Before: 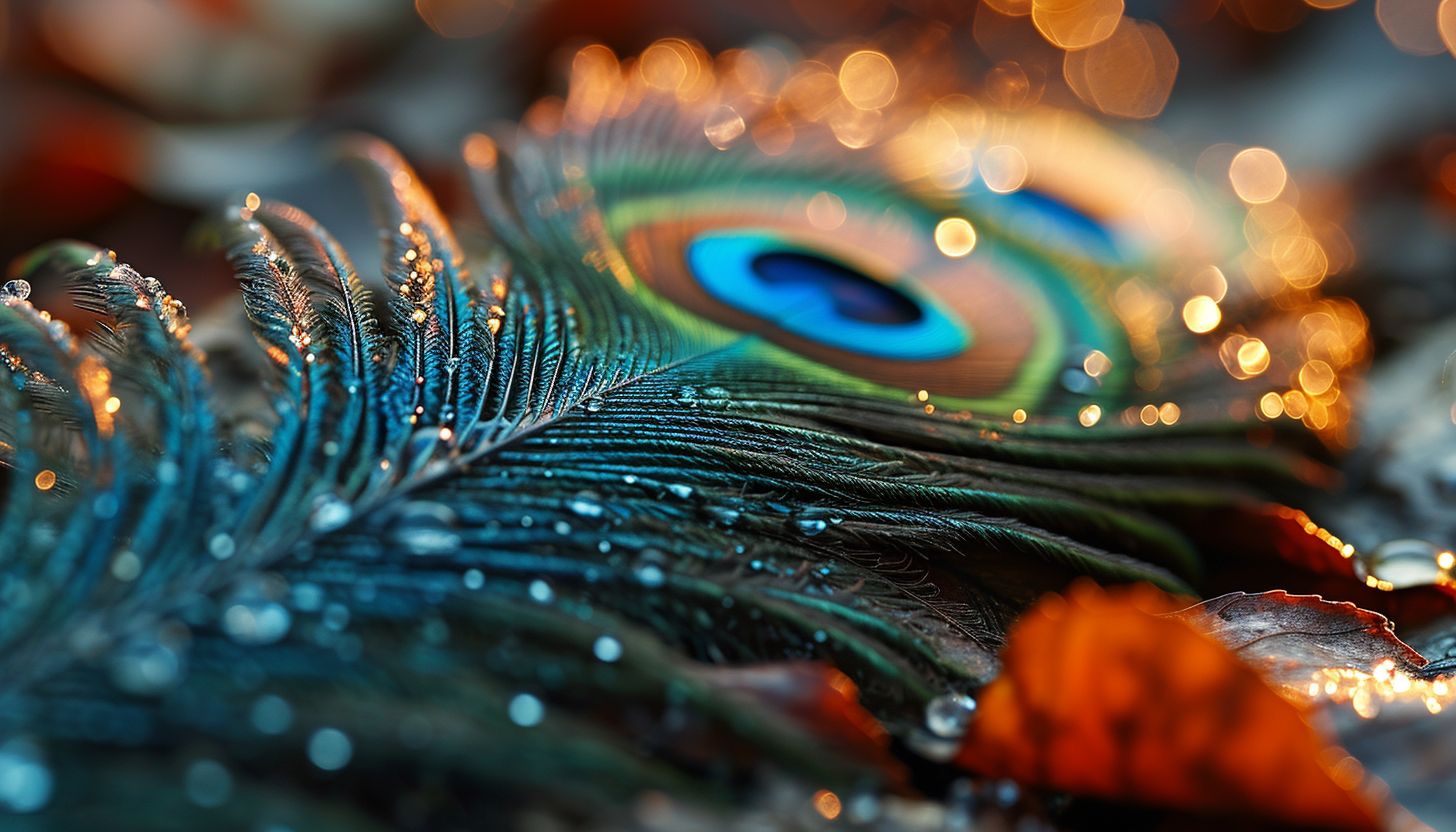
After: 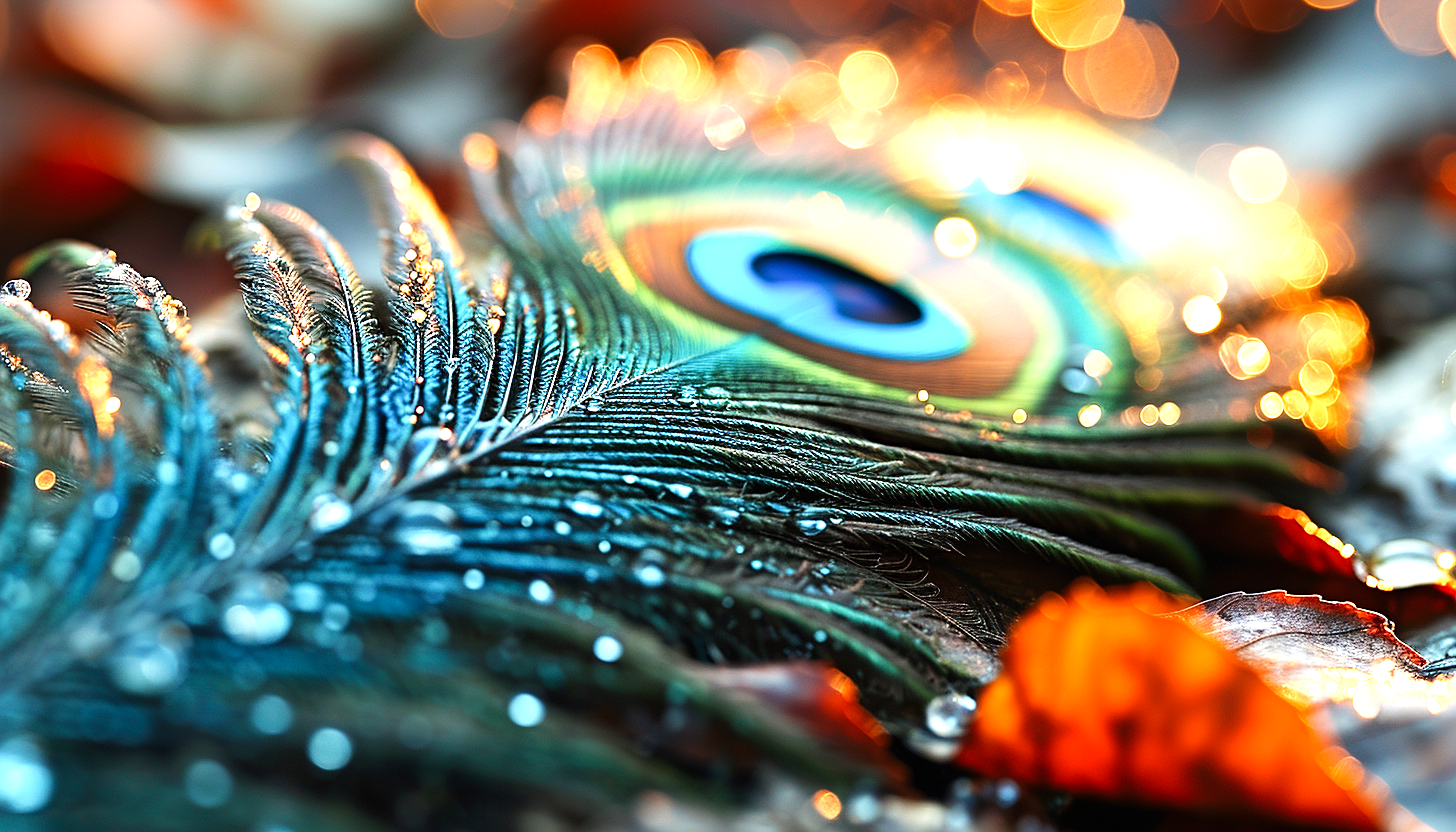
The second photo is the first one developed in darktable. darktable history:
sharpen: amount 0.202
tone curve: curves: ch0 [(0, 0) (0.004, 0.002) (0.02, 0.013) (0.218, 0.218) (0.664, 0.718) (0.832, 0.873) (1, 1)], preserve colors none
exposure: black level correction 0, exposure 1.095 EV, compensate highlight preservation false
tone equalizer: -8 EV -0.395 EV, -7 EV -0.426 EV, -6 EV -0.338 EV, -5 EV -0.218 EV, -3 EV 0.241 EV, -2 EV 0.327 EV, -1 EV 0.399 EV, +0 EV 0.443 EV, smoothing diameter 2.1%, edges refinement/feathering 20.87, mask exposure compensation -1.57 EV, filter diffusion 5
